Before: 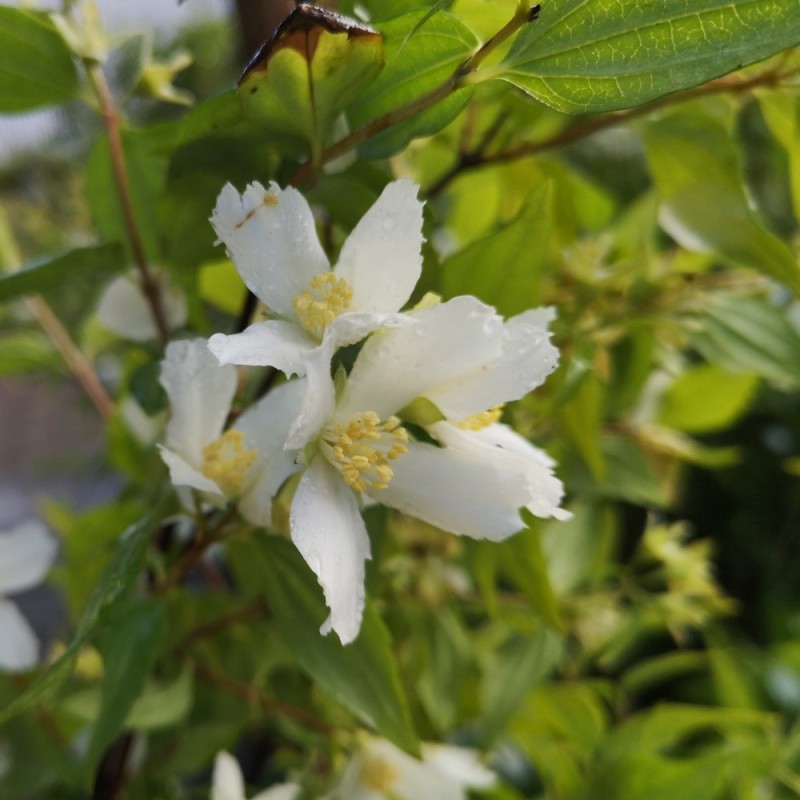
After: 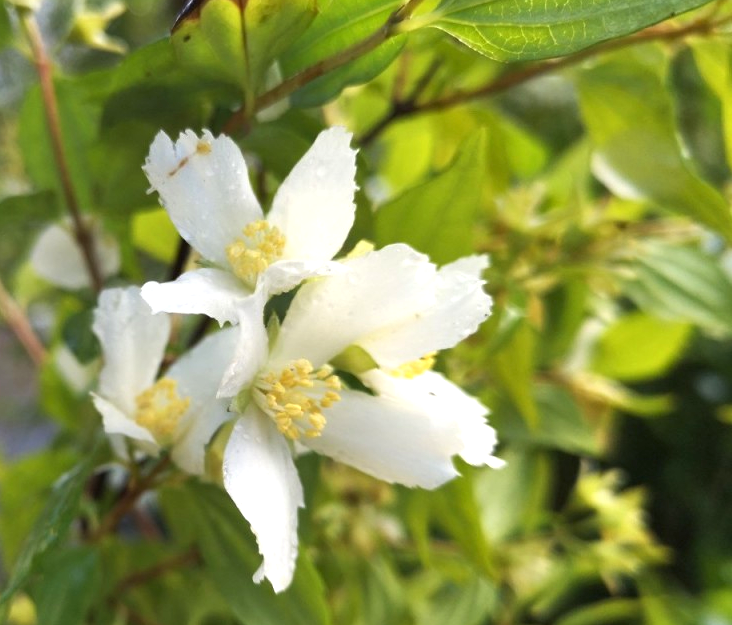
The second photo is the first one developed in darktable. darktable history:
exposure: black level correction 0, exposure 0.855 EV, compensate highlight preservation false
crop: left 8.418%, top 6.537%, bottom 15.218%
